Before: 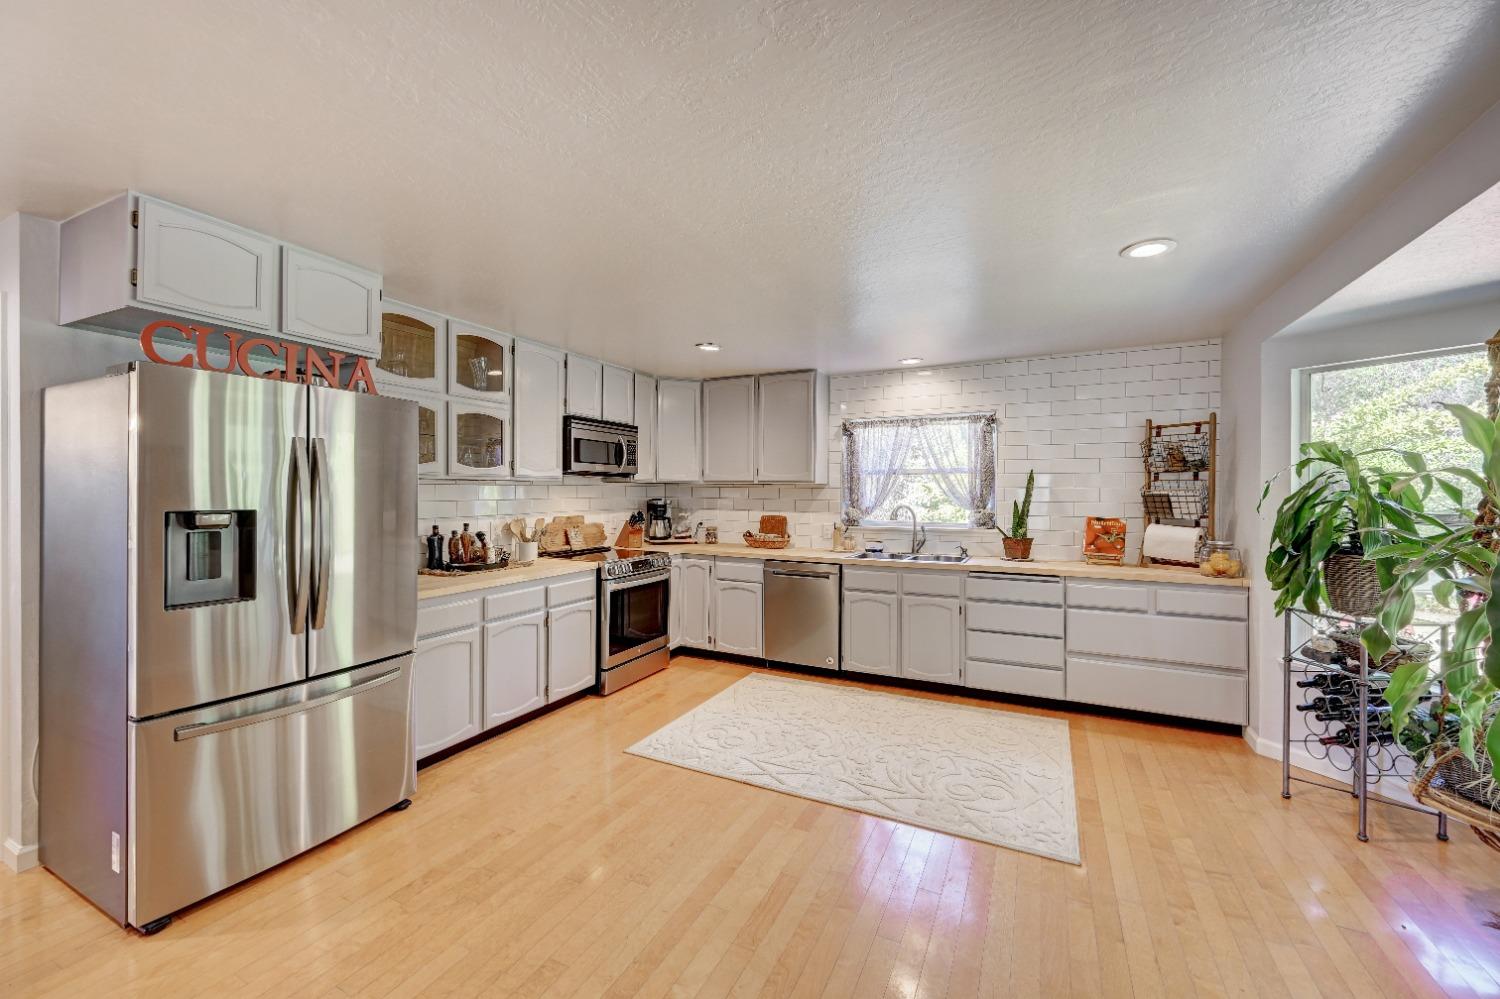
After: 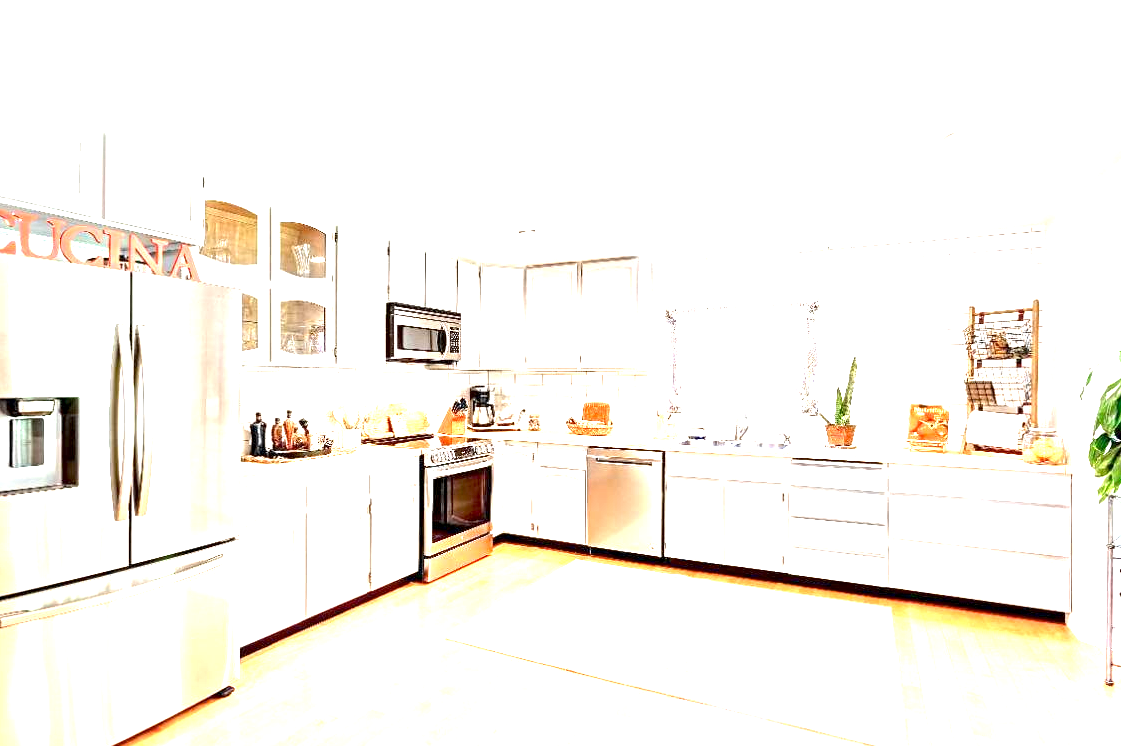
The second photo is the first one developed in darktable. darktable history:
crop and rotate: left 11.831%, top 11.346%, right 13.429%, bottom 13.899%
exposure: black level correction 0.001, exposure 2.607 EV, compensate exposure bias true, compensate highlight preservation false
